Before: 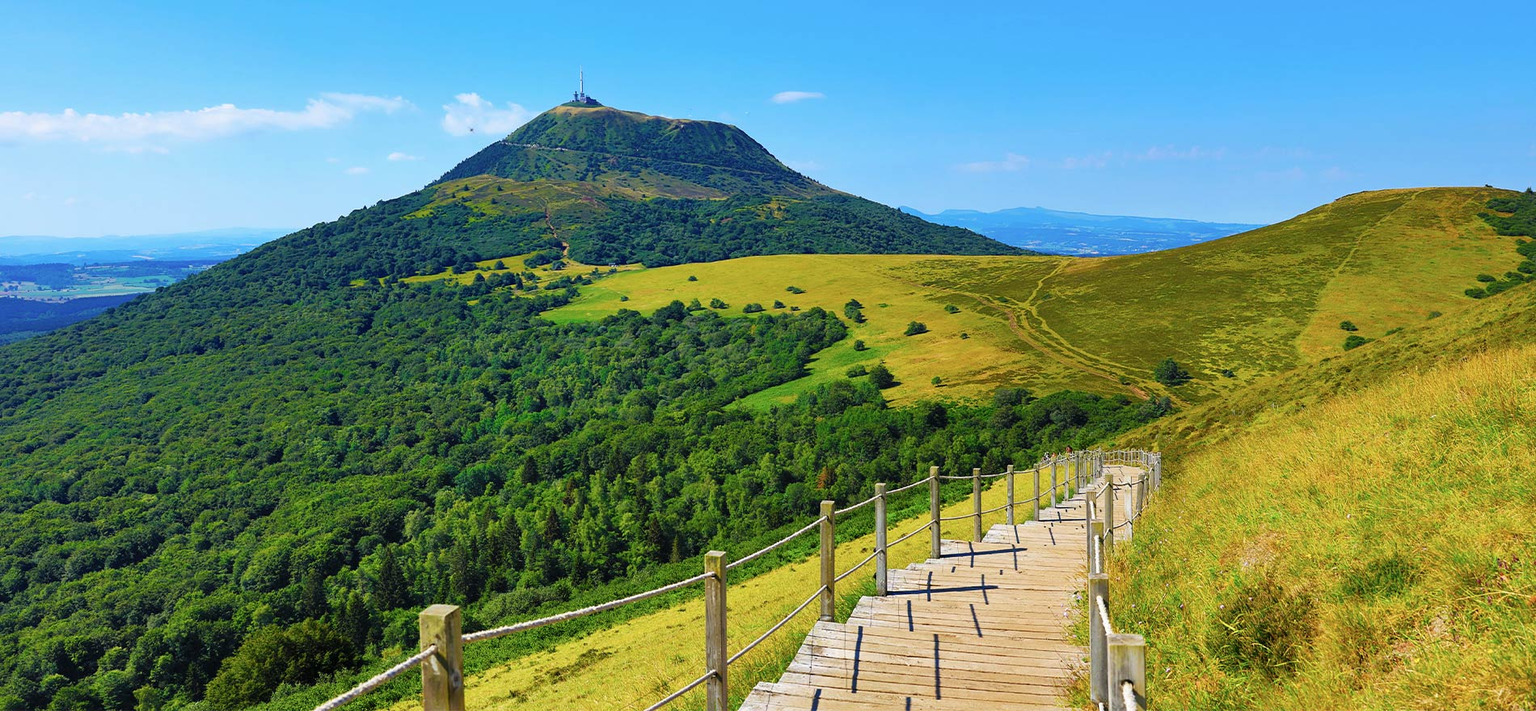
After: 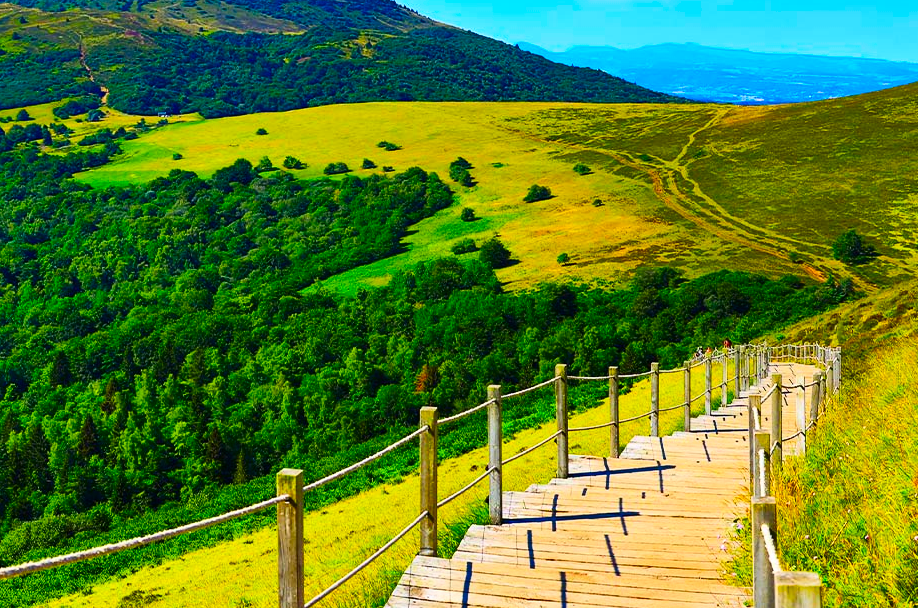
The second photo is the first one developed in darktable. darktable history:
tone equalizer: edges refinement/feathering 500, mask exposure compensation -1.57 EV, preserve details no
contrast brightness saturation: contrast 0.256, brightness 0.019, saturation 0.855
crop: left 31.351%, top 24.264%, right 20.283%, bottom 6.62%
